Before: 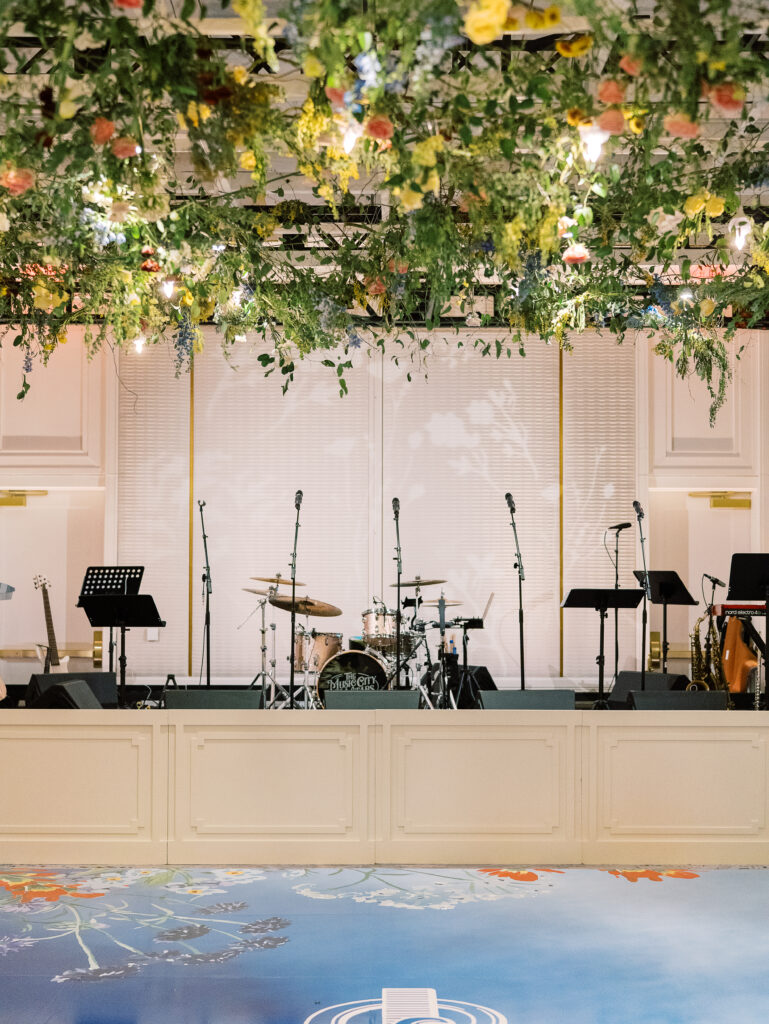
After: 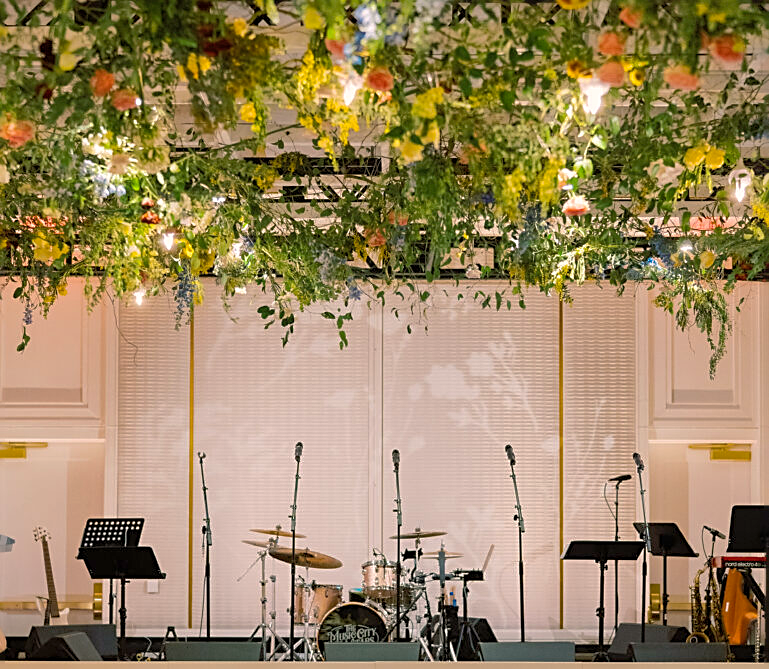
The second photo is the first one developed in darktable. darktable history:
crop and rotate: top 4.76%, bottom 29.821%
color balance rgb: shadows lift › chroma 2.061%, shadows lift › hue 50.75°, highlights gain › chroma 1.588%, highlights gain › hue 56.86°, linear chroma grading › global chroma 19.961%, perceptual saturation grading › global saturation 0.421%
shadows and highlights: on, module defaults
sharpen: on, module defaults
